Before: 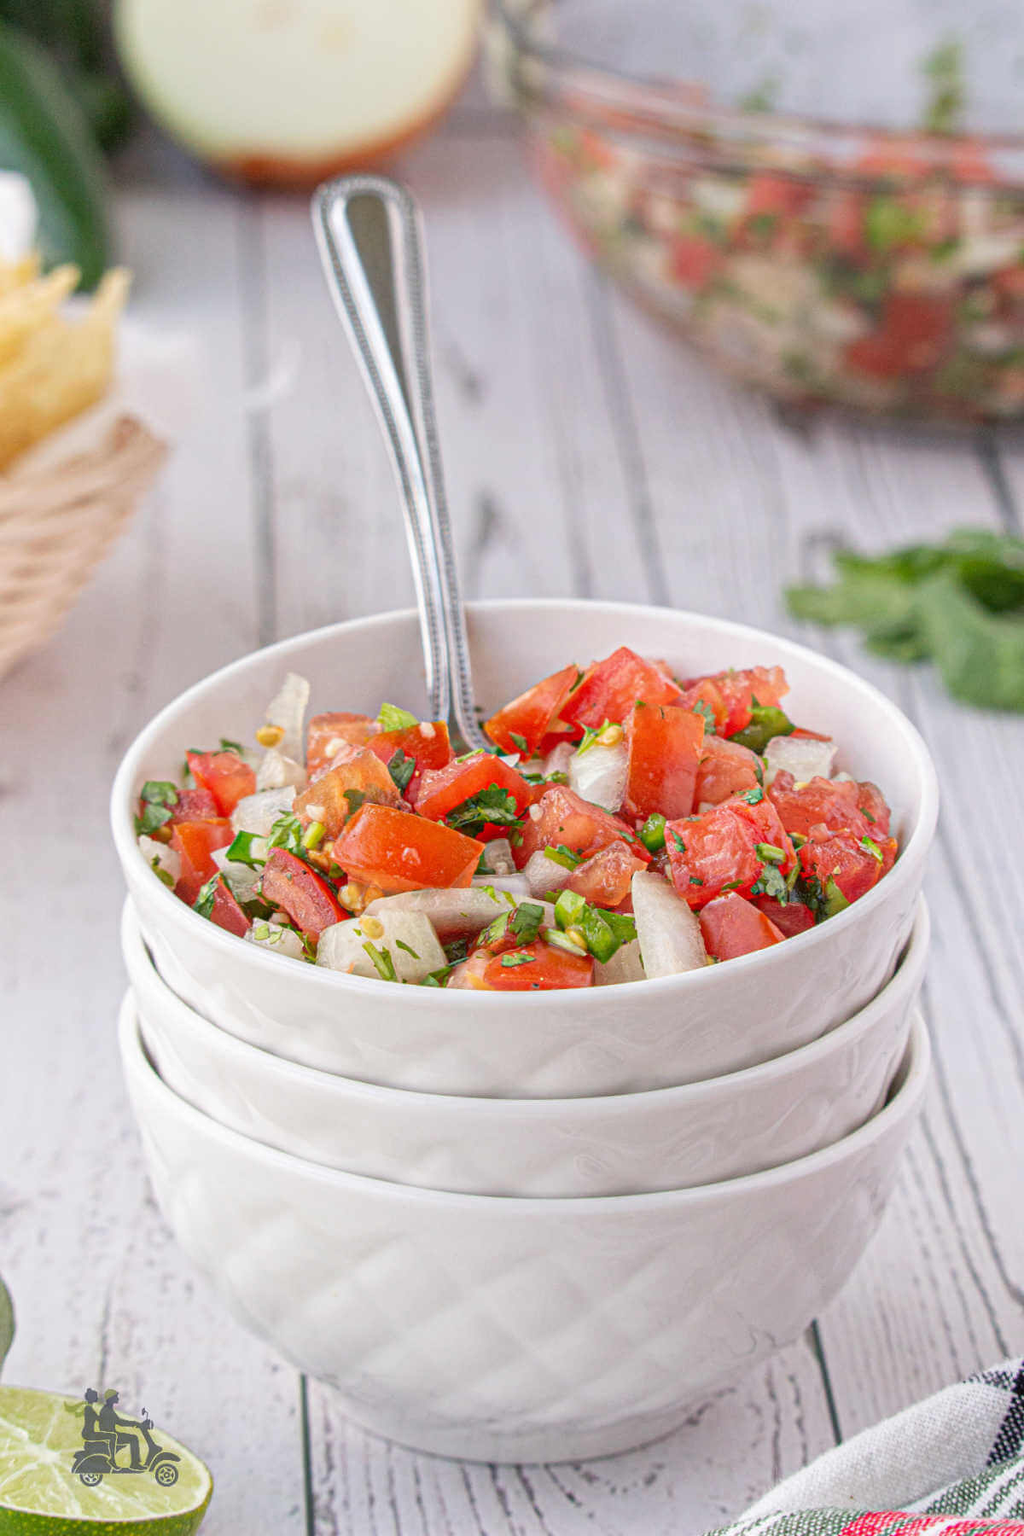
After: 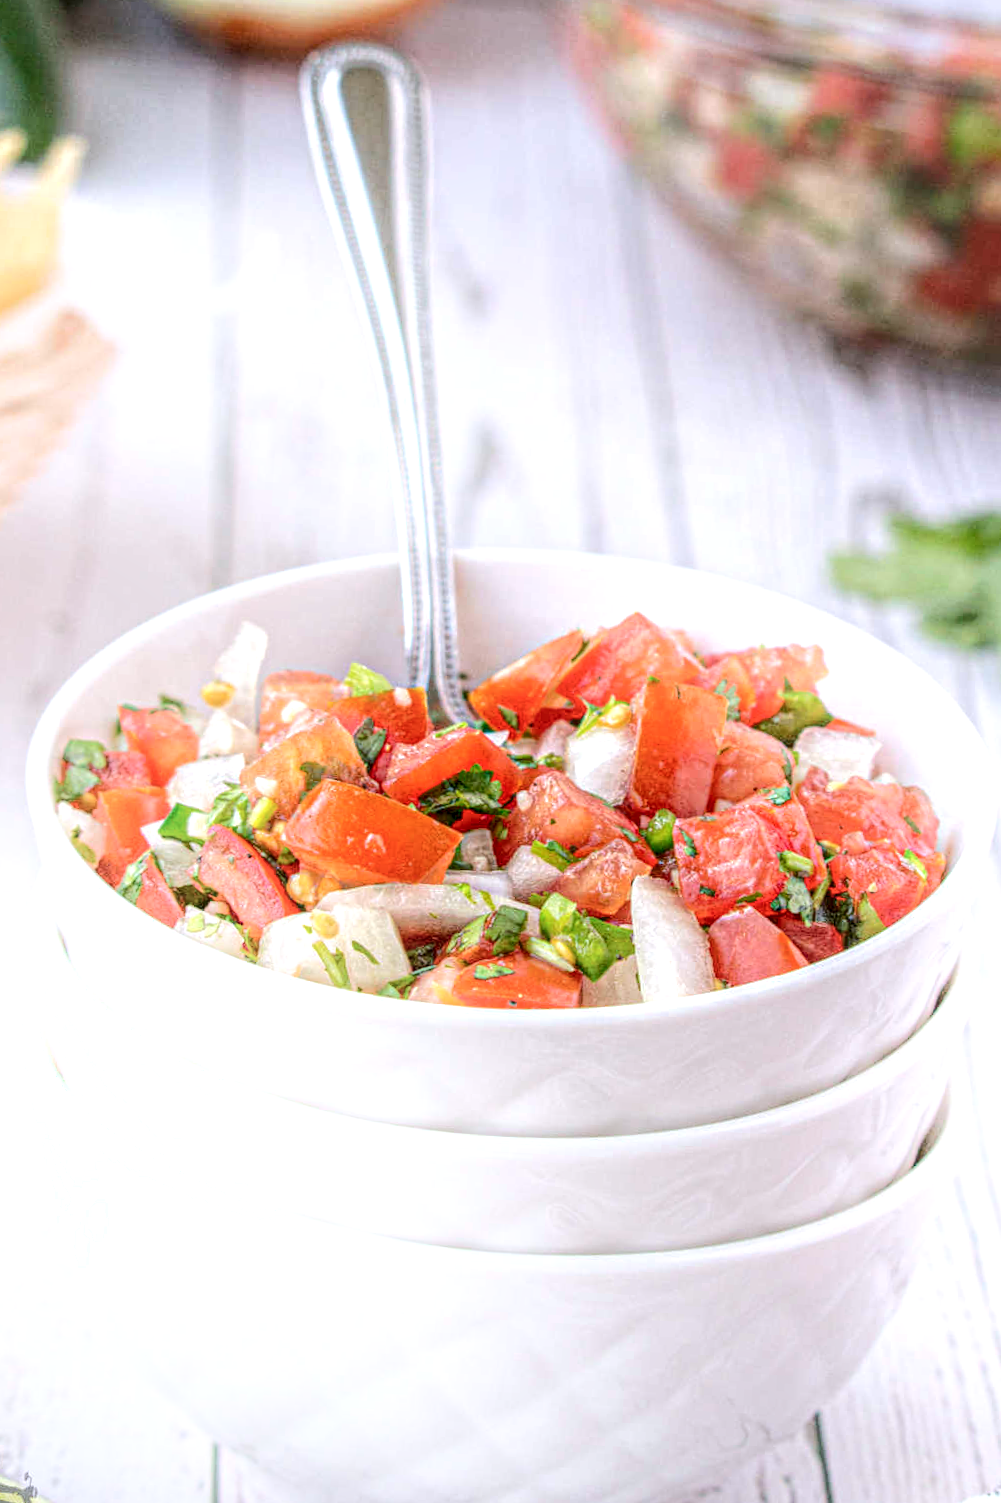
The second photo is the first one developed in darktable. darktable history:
crop and rotate: angle -3.14°, left 5.069%, top 5.172%, right 4.789%, bottom 4.546%
color balance rgb: shadows lift › chroma 3.649%, shadows lift › hue 88.71°, highlights gain › luminance 17.135%, highlights gain › chroma 2.9%, highlights gain › hue 261.22°, perceptual saturation grading › global saturation 5.848%
shadows and highlights: highlights 72.29, soften with gaussian
local contrast: highlights 105%, shadows 98%, detail 199%, midtone range 0.2
